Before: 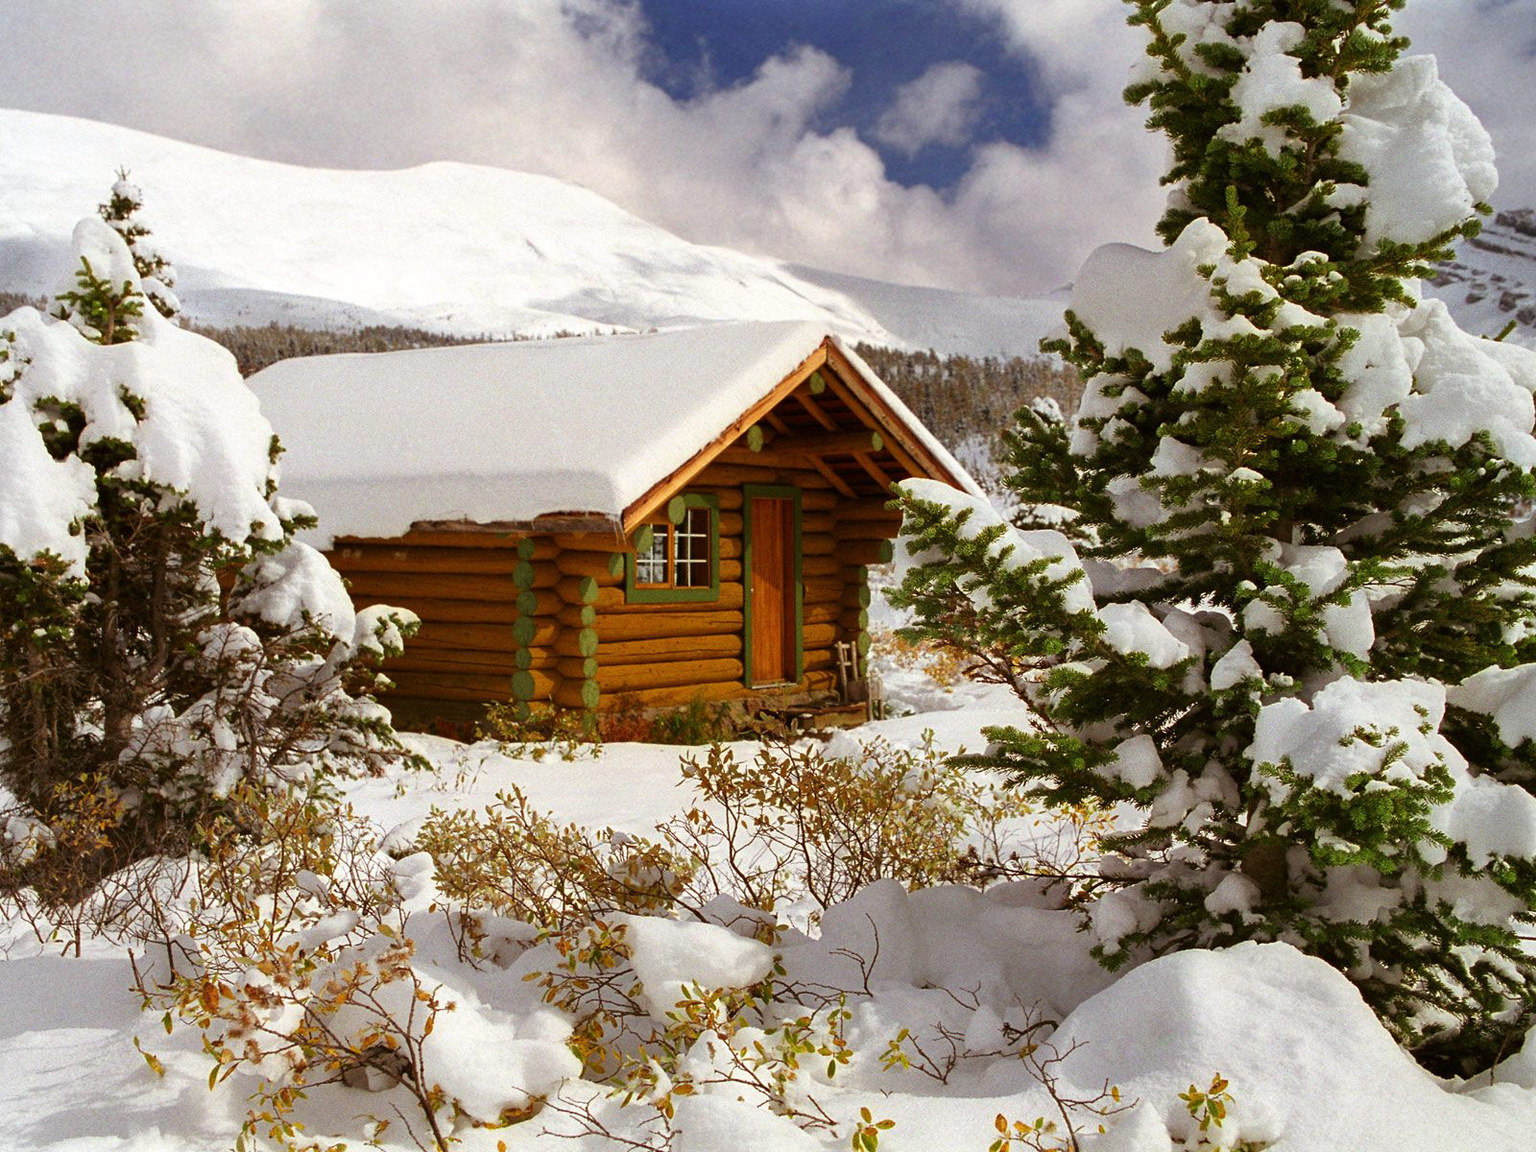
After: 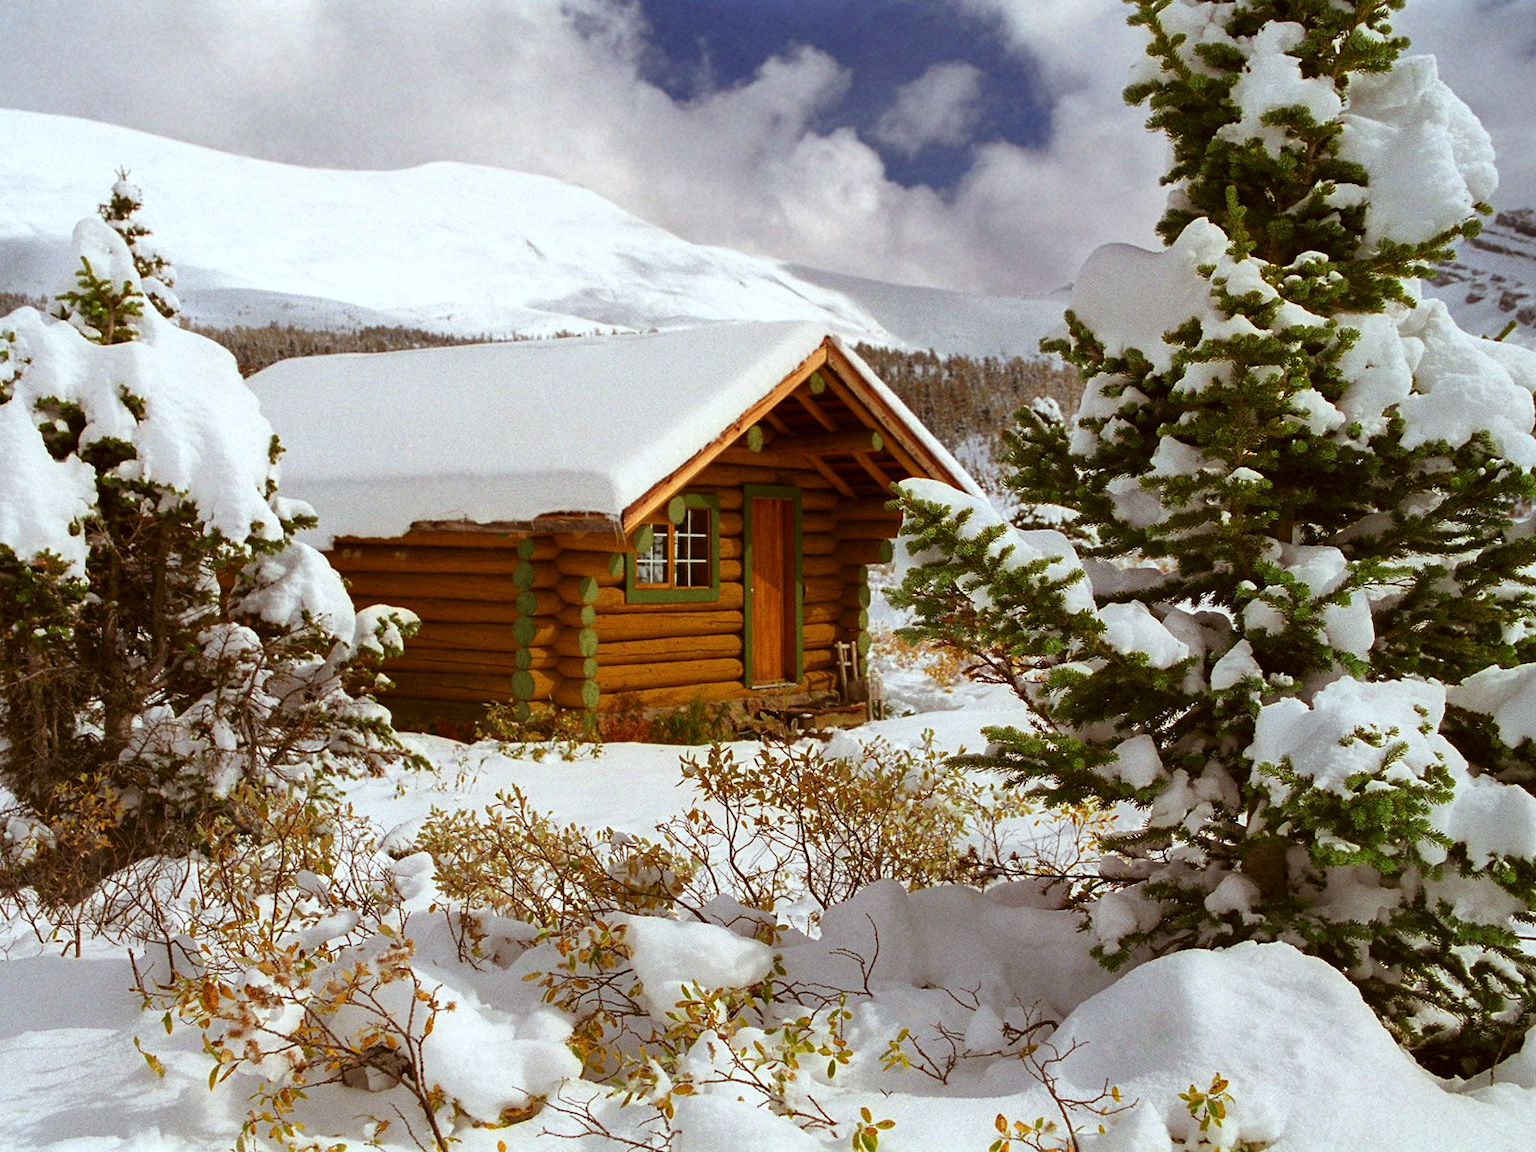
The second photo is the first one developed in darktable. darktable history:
color correction: highlights a* -3.63, highlights b* -6.7, shadows a* 2.99, shadows b* 5.7
